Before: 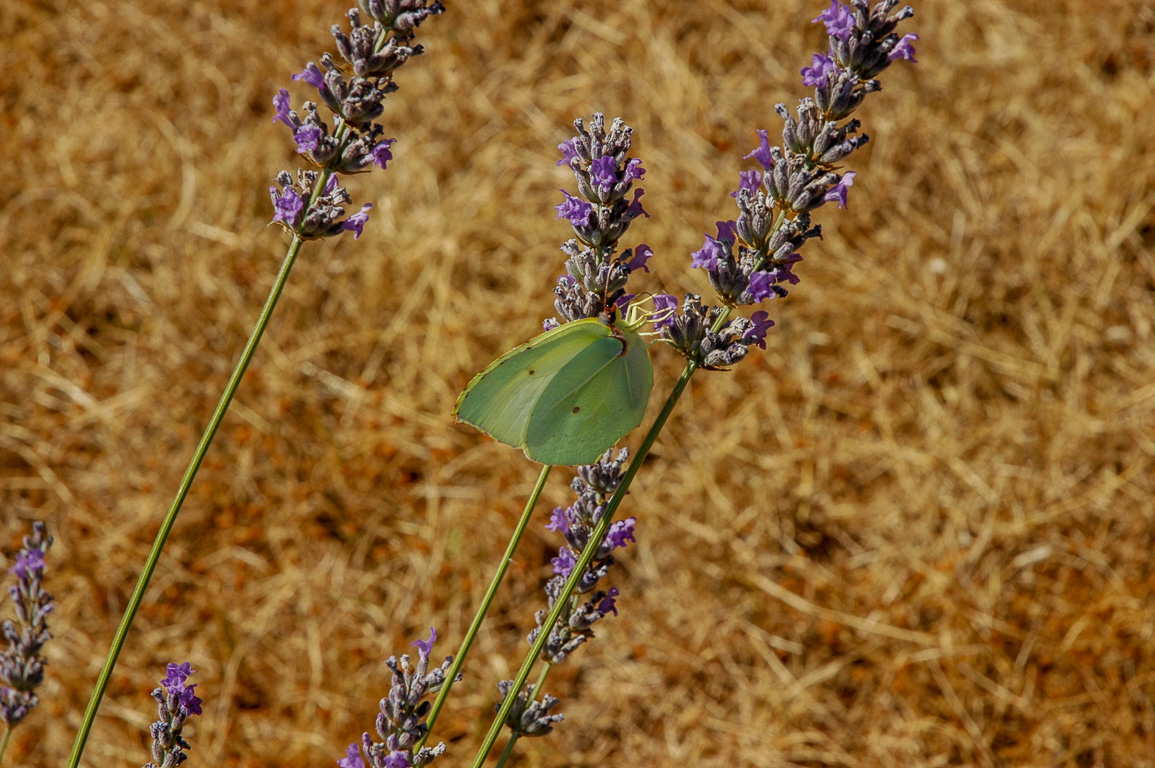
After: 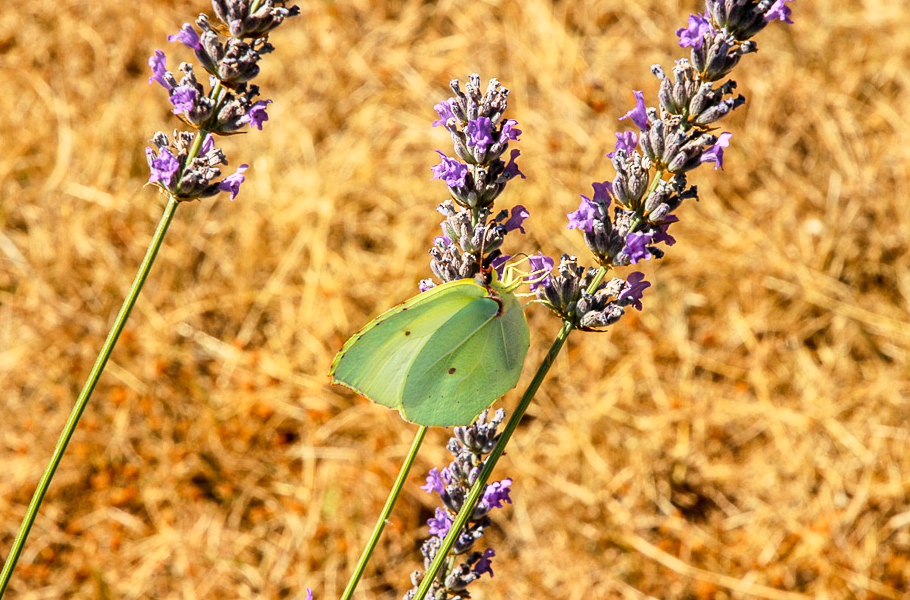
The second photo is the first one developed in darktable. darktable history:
base curve: curves: ch0 [(0, 0) (0.018, 0.026) (0.143, 0.37) (0.33, 0.731) (0.458, 0.853) (0.735, 0.965) (0.905, 0.986) (1, 1)]
crop and rotate: left 10.77%, top 5.1%, right 10.41%, bottom 16.76%
